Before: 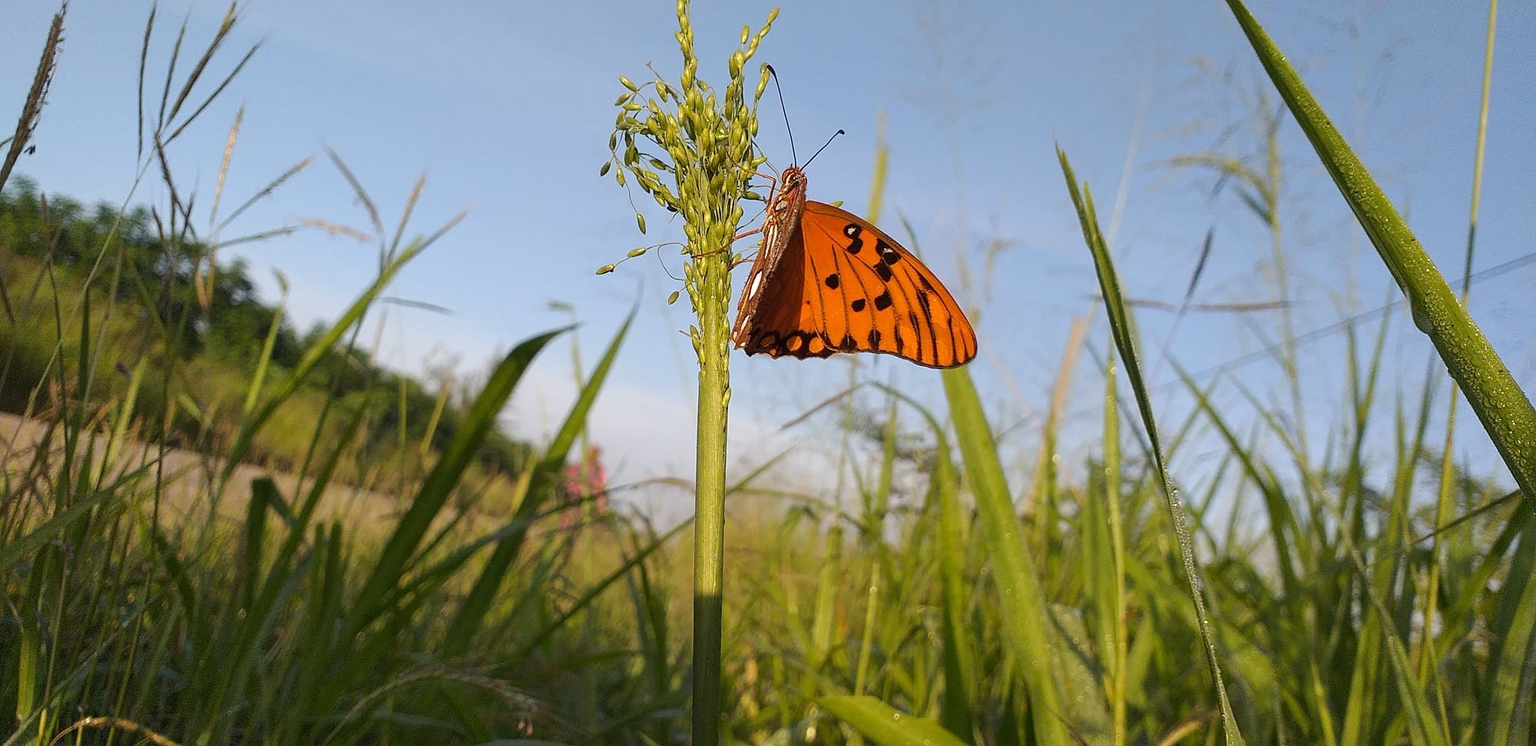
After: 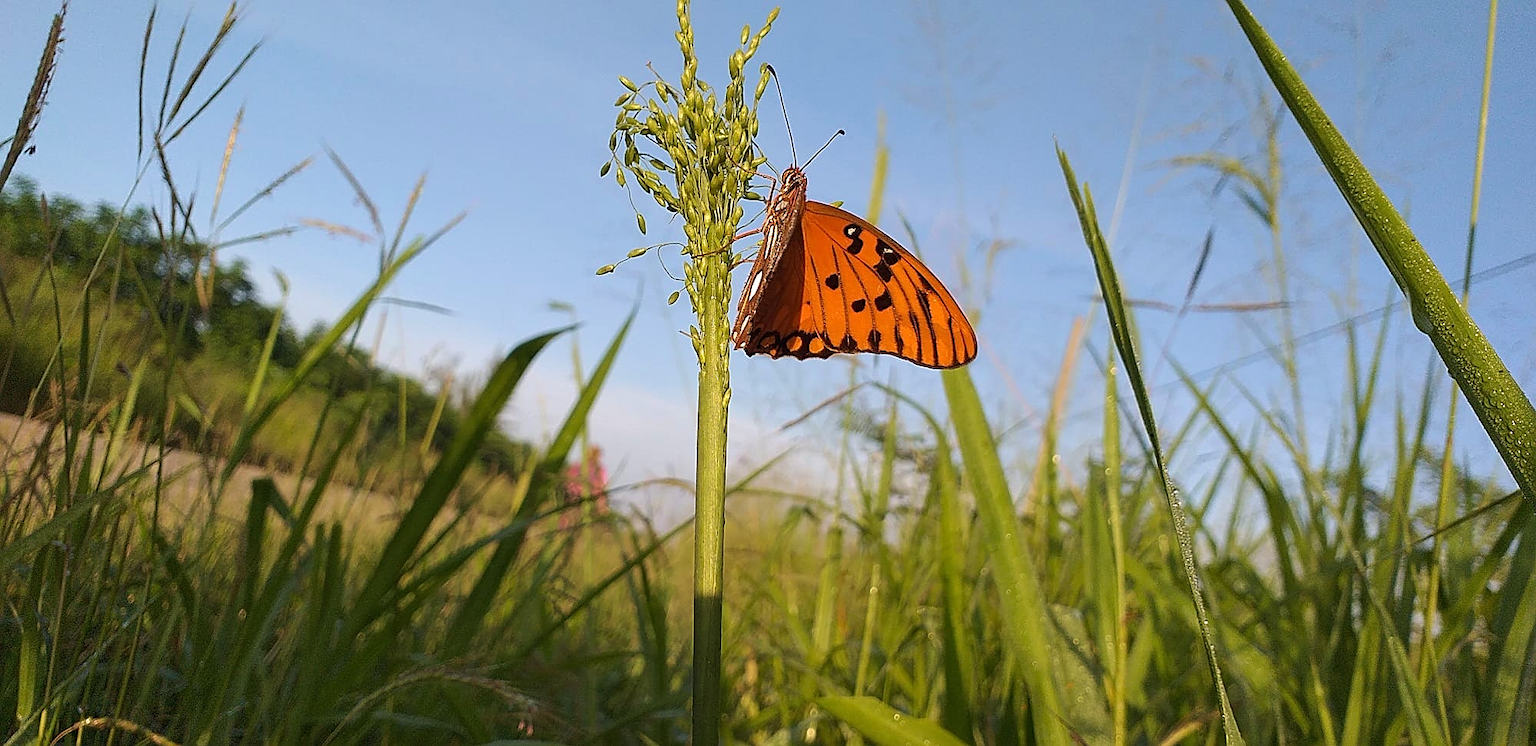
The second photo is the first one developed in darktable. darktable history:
sharpen: on, module defaults
tone equalizer: on, module defaults
velvia: on, module defaults
